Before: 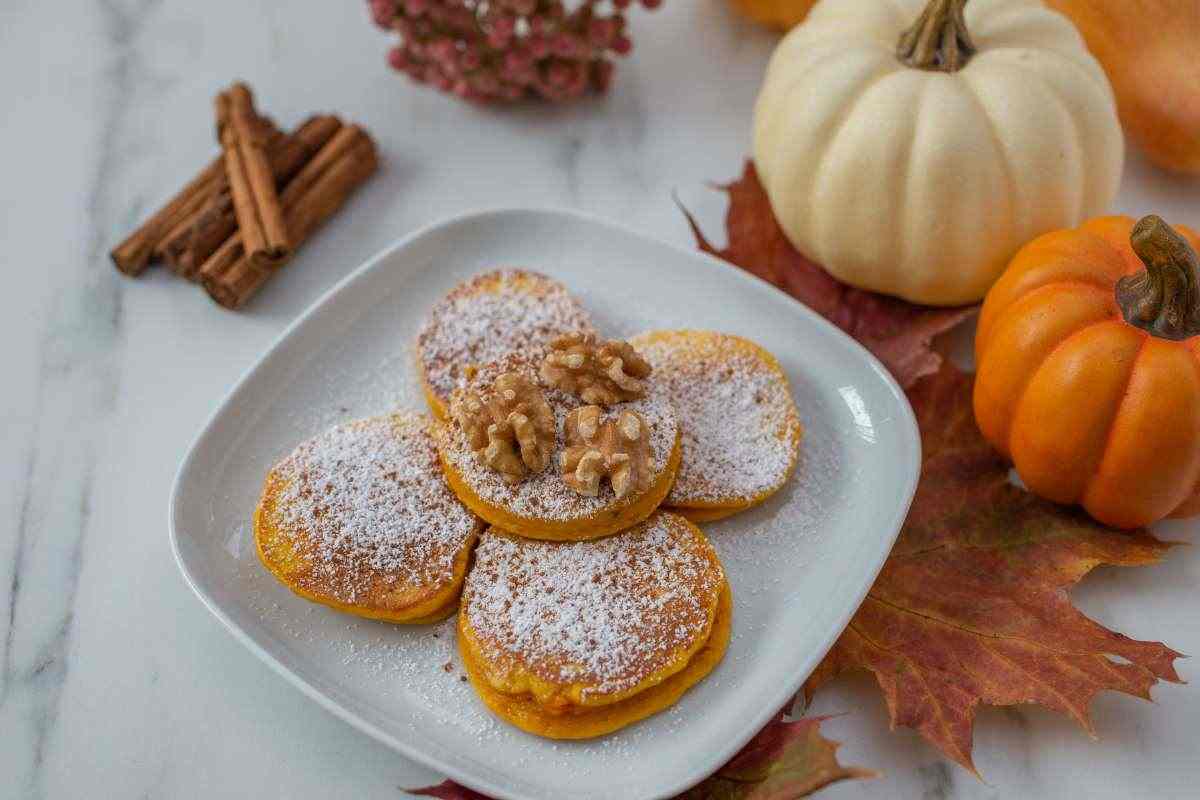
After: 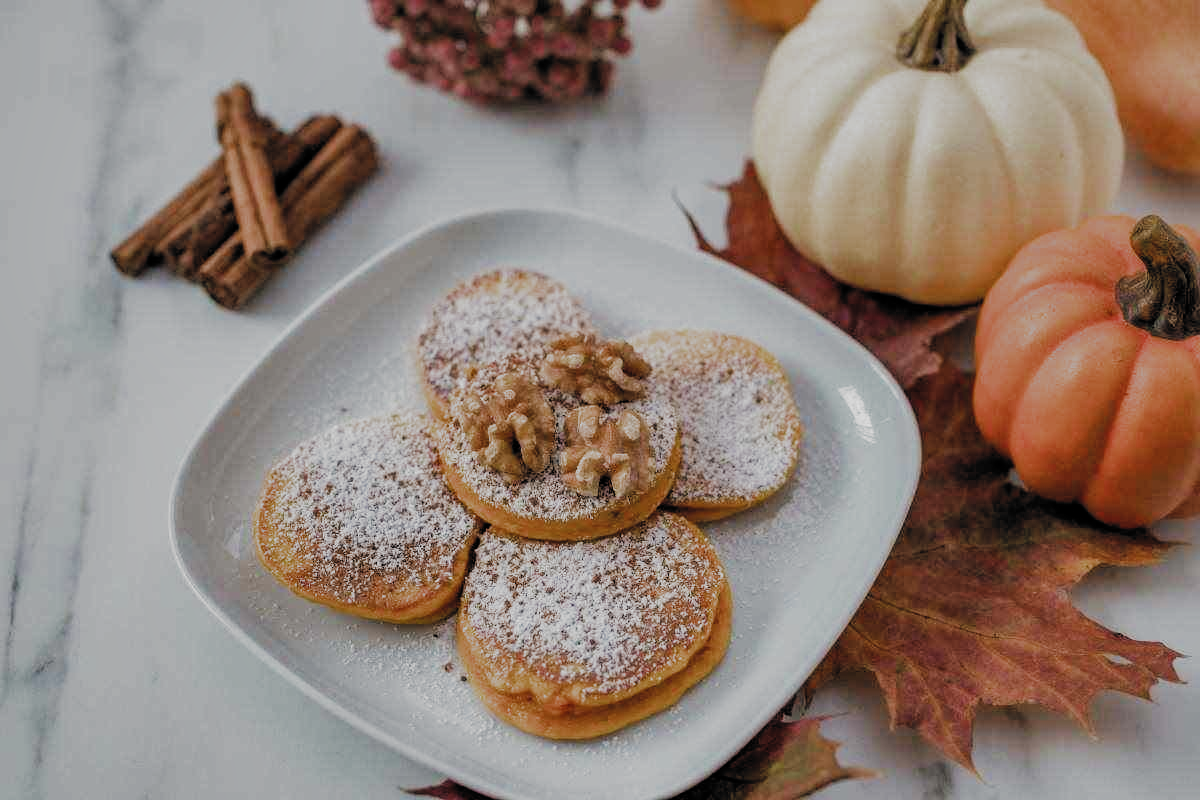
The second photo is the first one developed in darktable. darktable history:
shadows and highlights: soften with gaussian
filmic rgb: black relative exposure -5.01 EV, white relative exposure 3.53 EV, hardness 3.18, contrast 1.197, highlights saturation mix -30.05%, add noise in highlights 0.002, preserve chrominance max RGB, color science v3 (2019), use custom middle-gray values true, contrast in highlights soft
